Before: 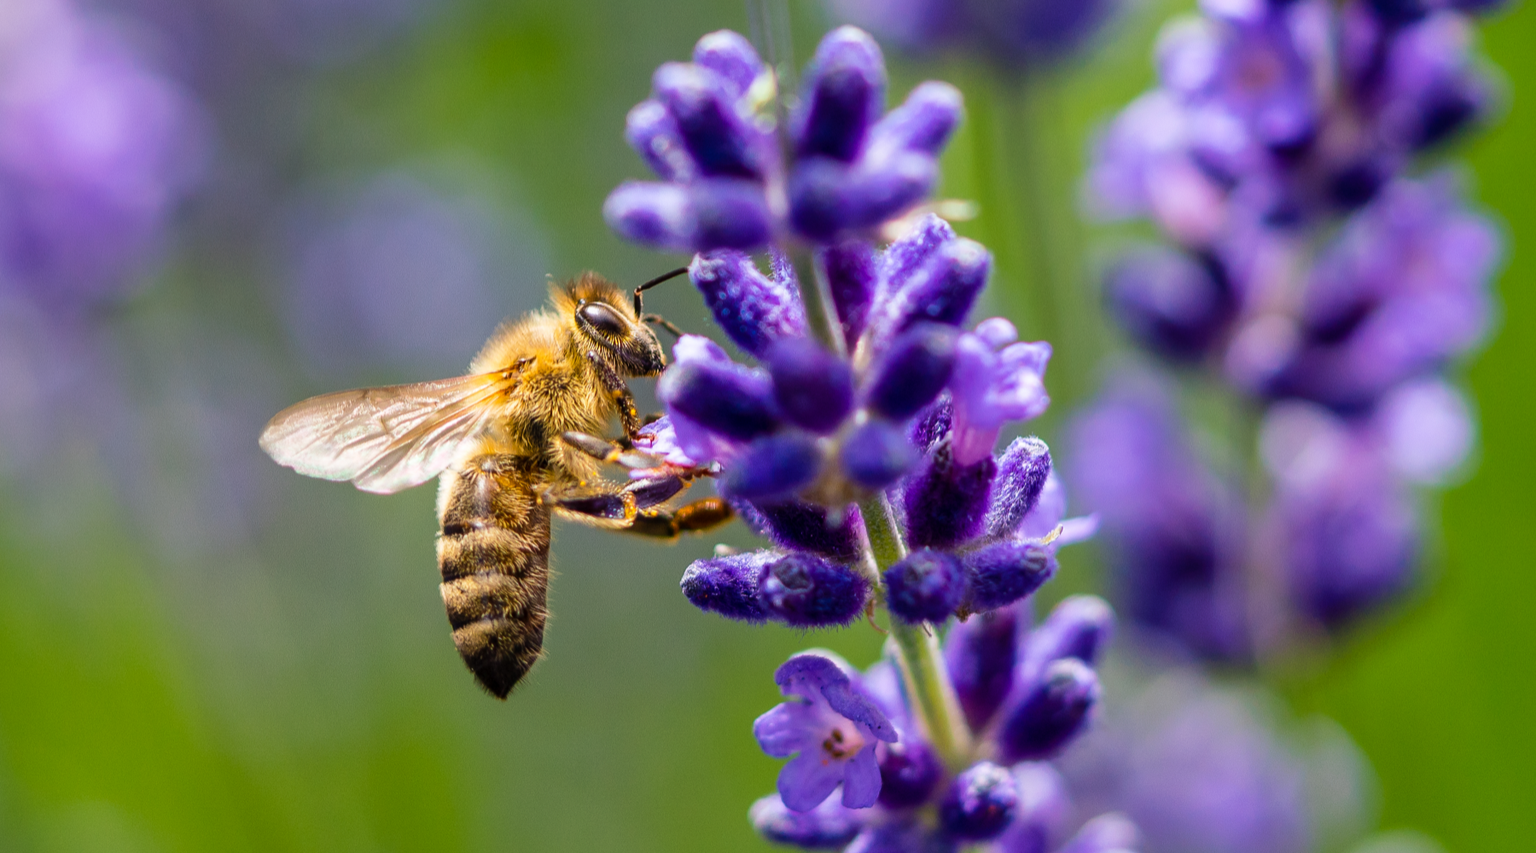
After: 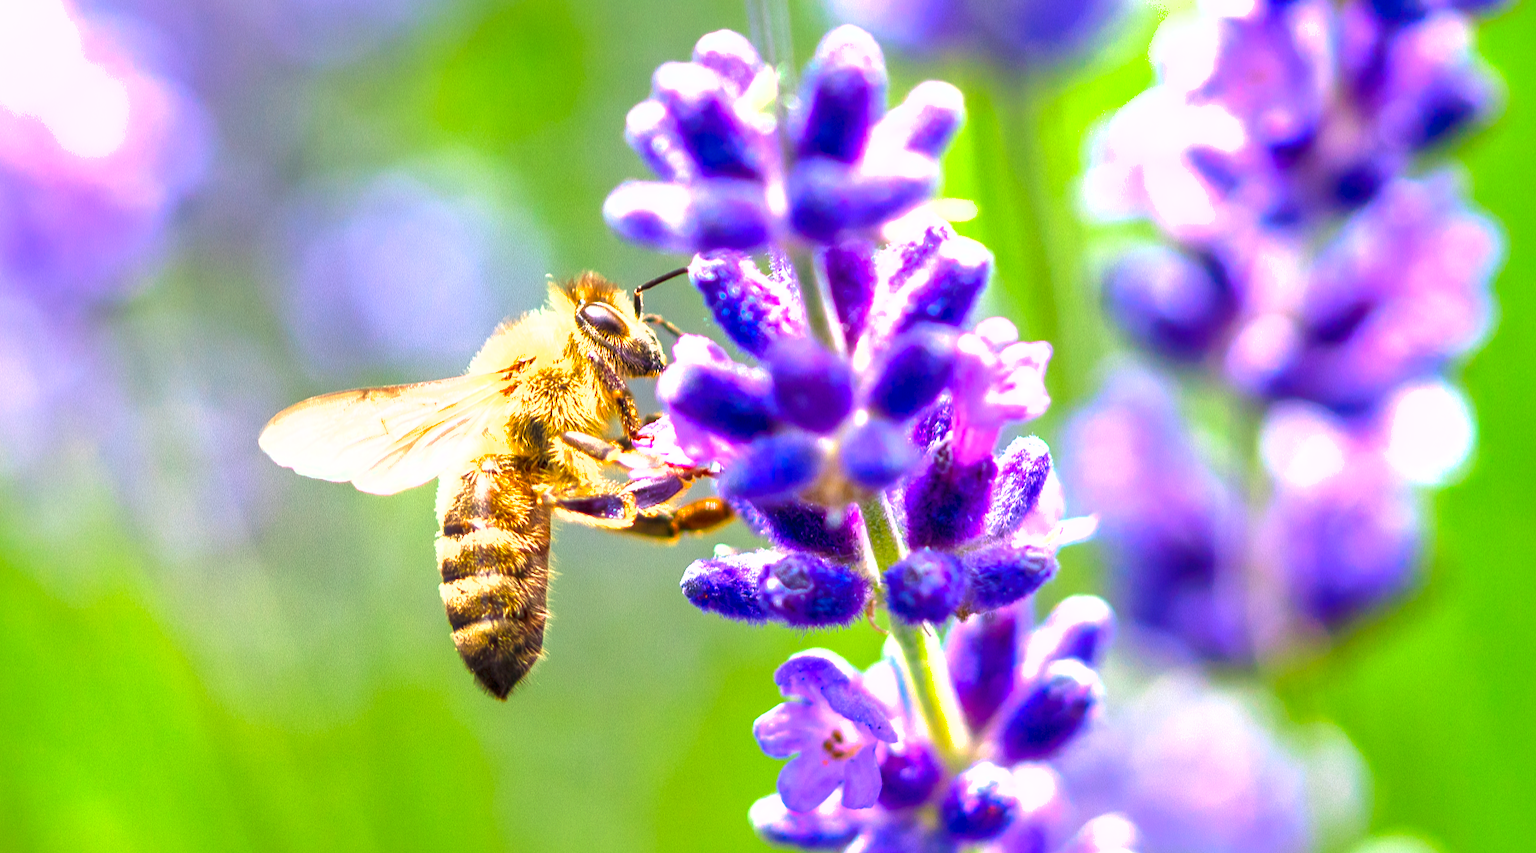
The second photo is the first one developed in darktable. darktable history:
shadows and highlights: on, module defaults
contrast brightness saturation: contrast 0.082, saturation 0.201
exposure: black level correction 0, exposure 1.625 EV, compensate exposure bias true, compensate highlight preservation false
